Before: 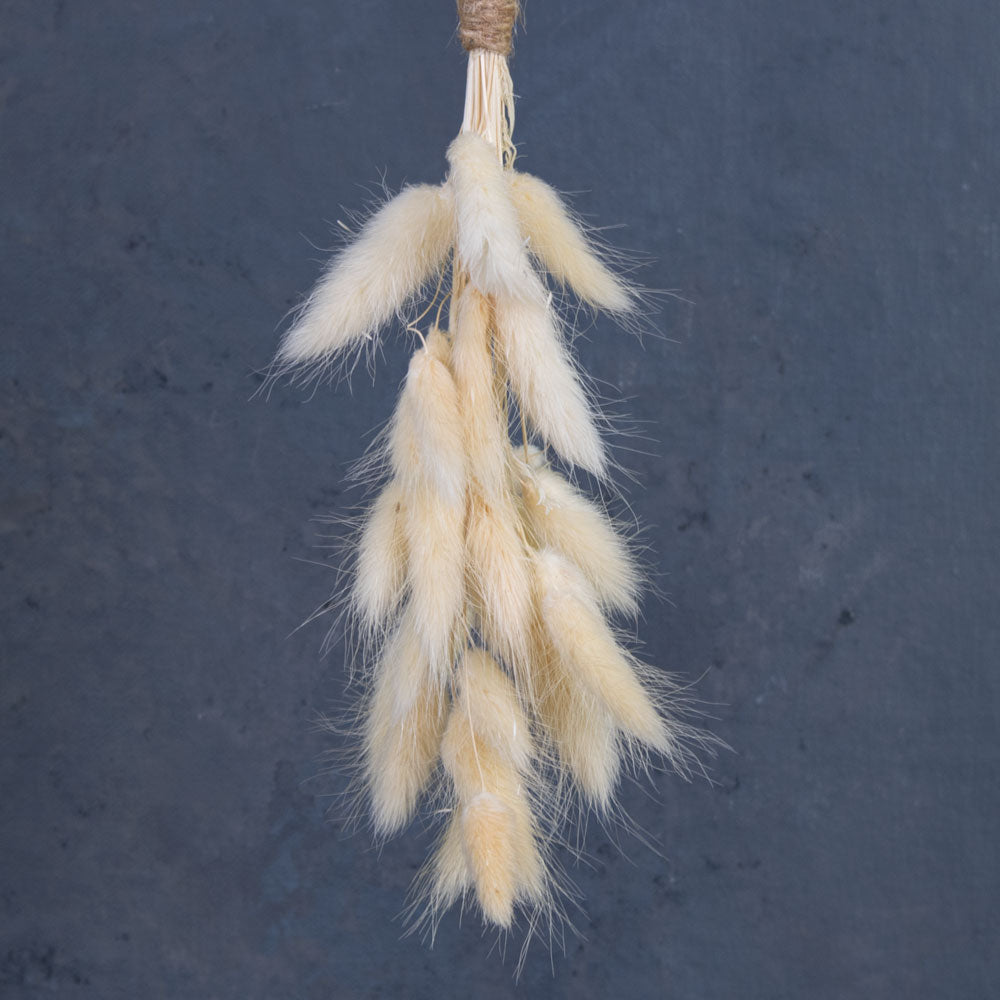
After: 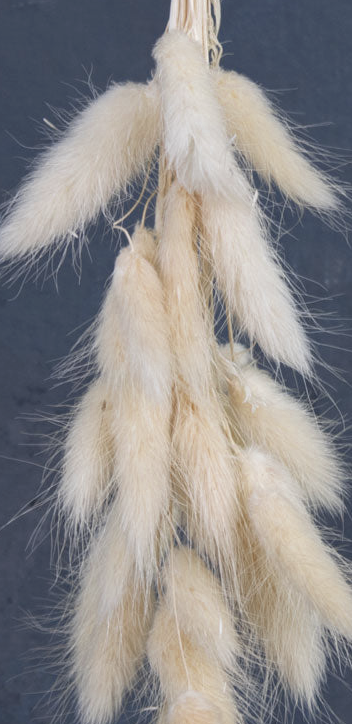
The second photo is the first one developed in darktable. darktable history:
crop and rotate: left 29.476%, top 10.214%, right 35.32%, bottom 17.333%
color zones: curves: ch0 [(0, 0.5) (0.125, 0.4) (0.25, 0.5) (0.375, 0.4) (0.5, 0.4) (0.625, 0.35) (0.75, 0.35) (0.875, 0.5)]; ch1 [(0, 0.35) (0.125, 0.45) (0.25, 0.35) (0.375, 0.35) (0.5, 0.35) (0.625, 0.35) (0.75, 0.45) (0.875, 0.35)]; ch2 [(0, 0.6) (0.125, 0.5) (0.25, 0.5) (0.375, 0.6) (0.5, 0.6) (0.625, 0.5) (0.75, 0.5) (0.875, 0.5)]
